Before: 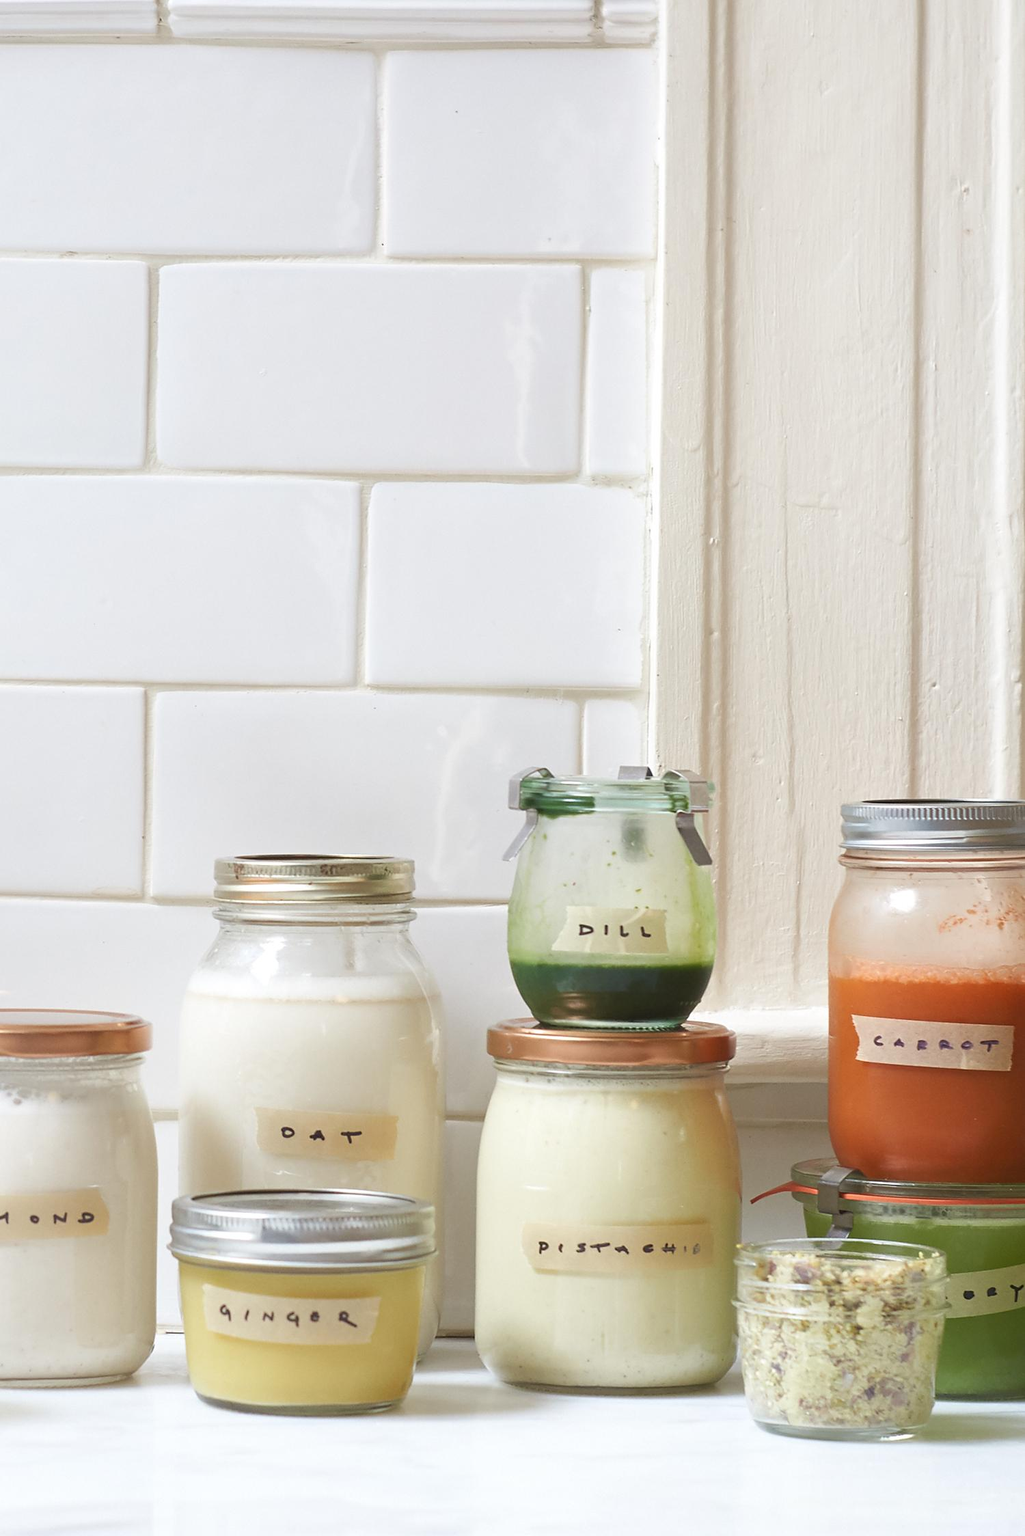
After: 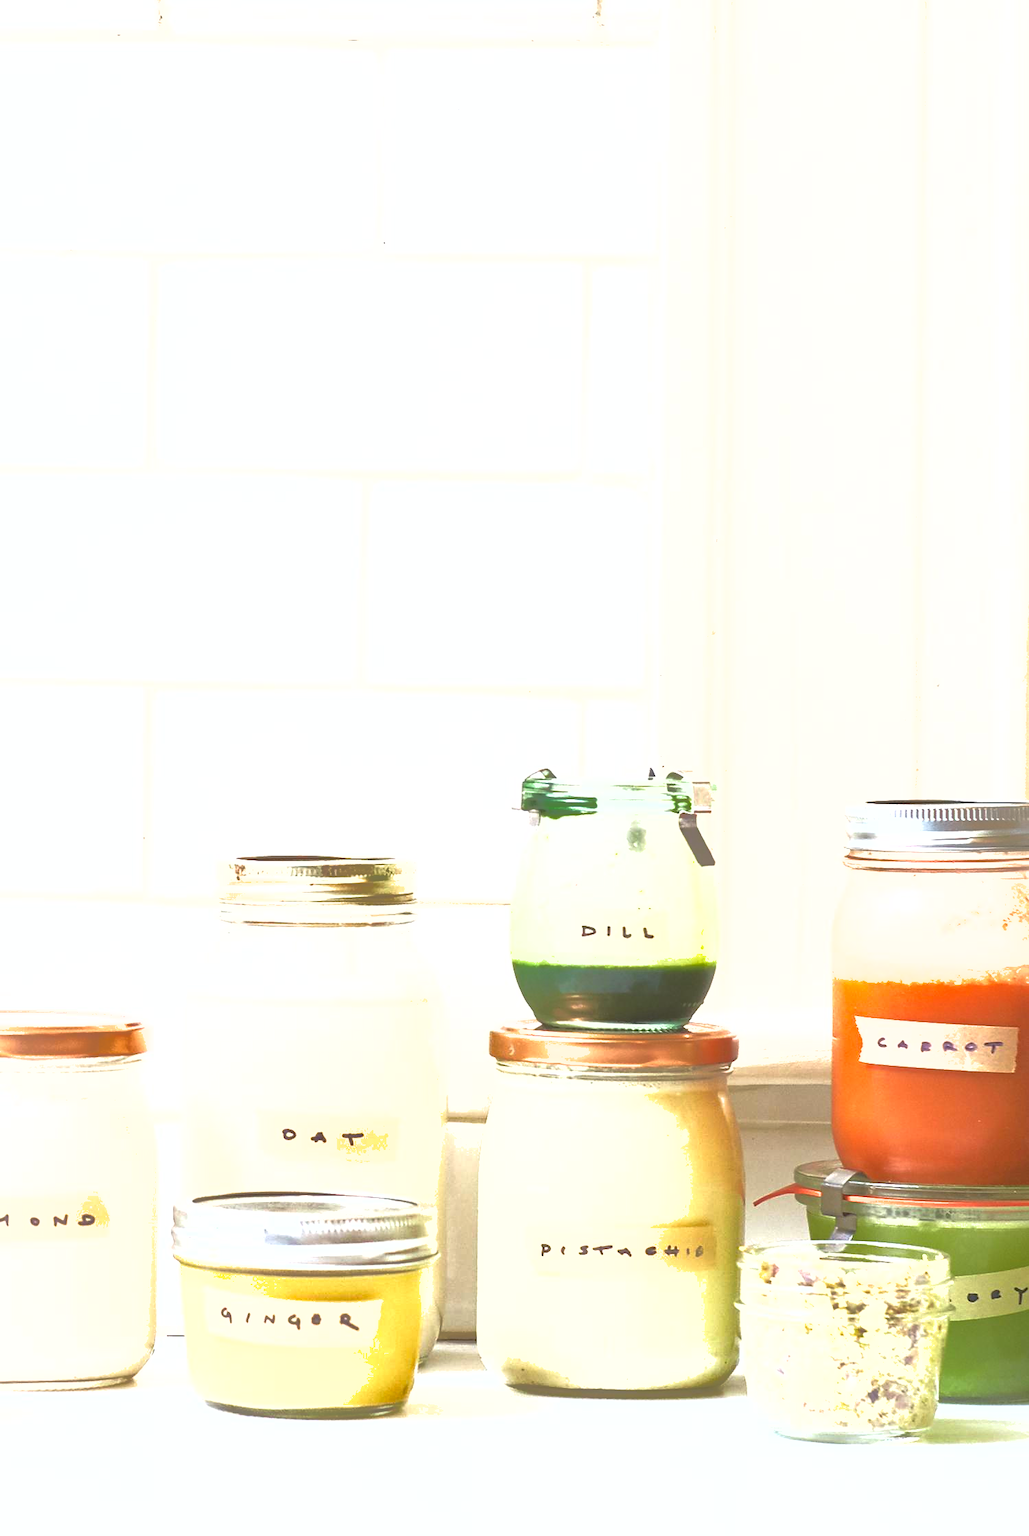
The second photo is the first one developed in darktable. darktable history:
shadows and highlights: on, module defaults
crop: top 0.206%, bottom 0.151%
exposure: black level correction 0, exposure 1.469 EV, compensate highlight preservation false
